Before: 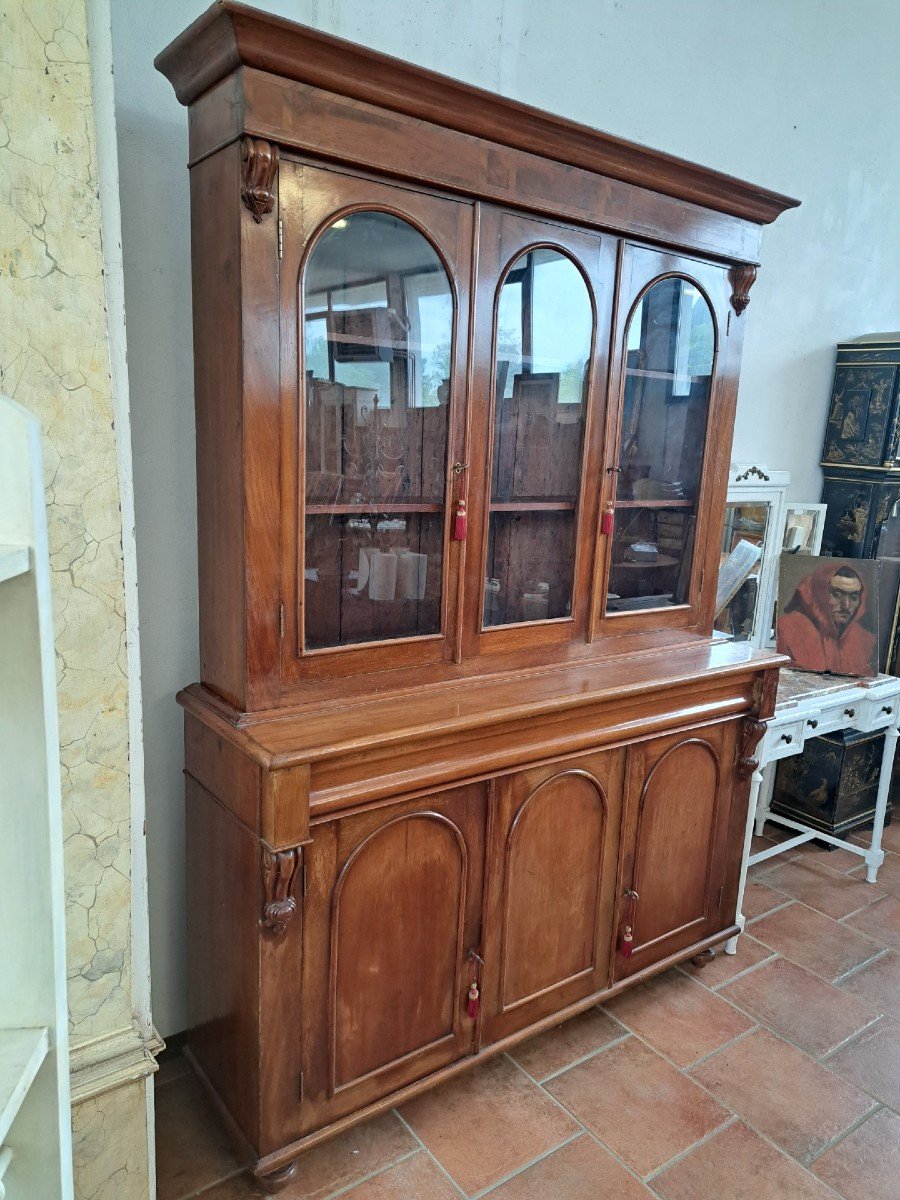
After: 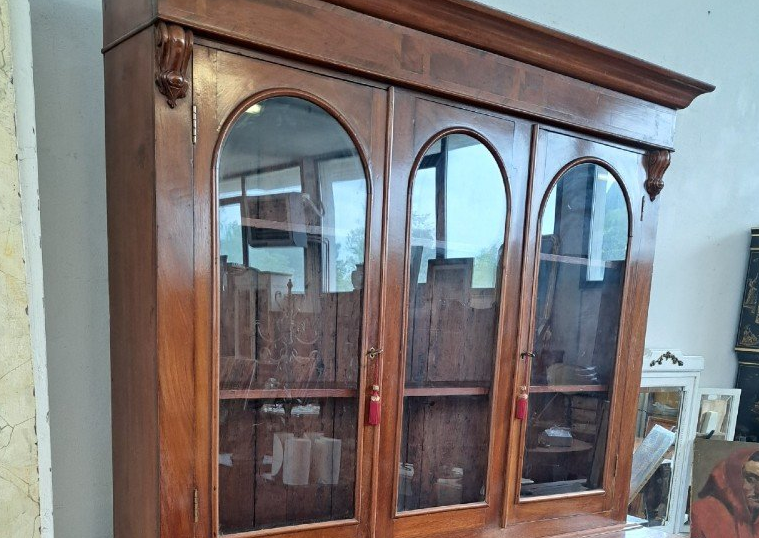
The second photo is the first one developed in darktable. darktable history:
crop and rotate: left 9.629%, top 9.64%, right 5.972%, bottom 45.52%
